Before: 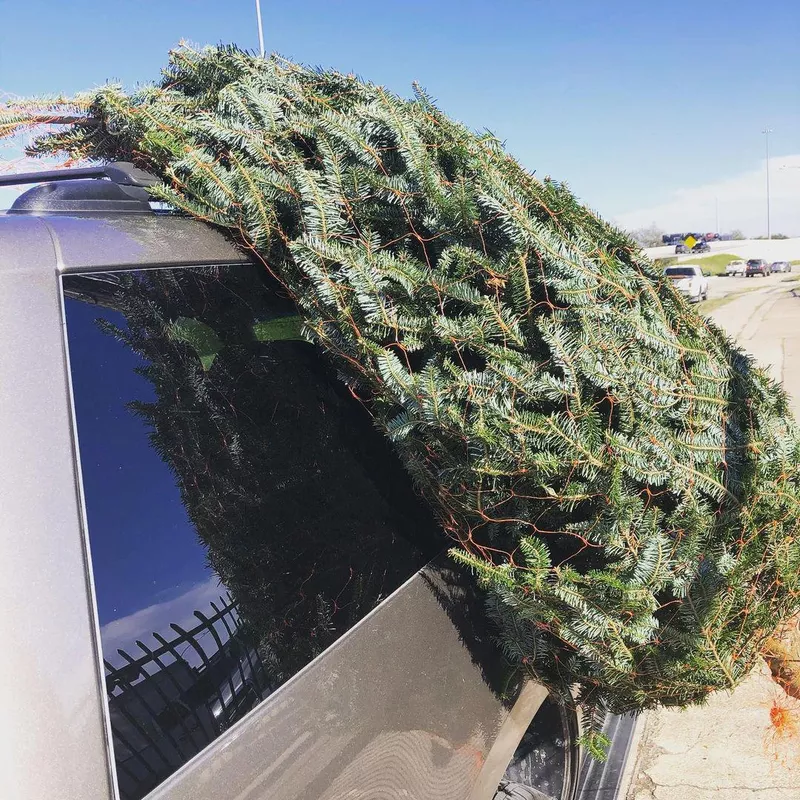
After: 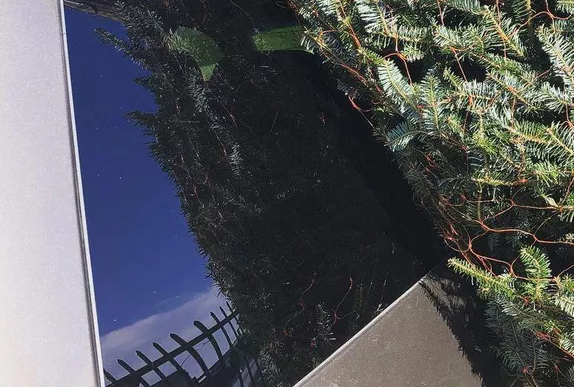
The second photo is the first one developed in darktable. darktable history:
crop: top 36.352%, right 28.157%, bottom 15.157%
